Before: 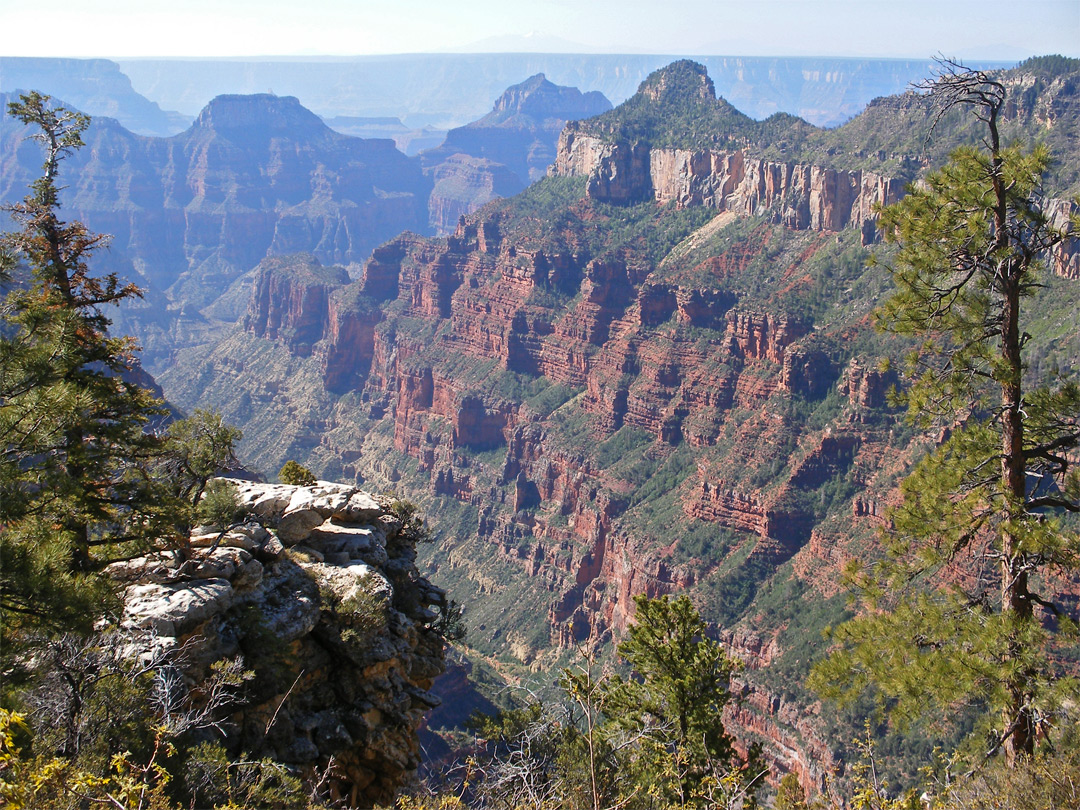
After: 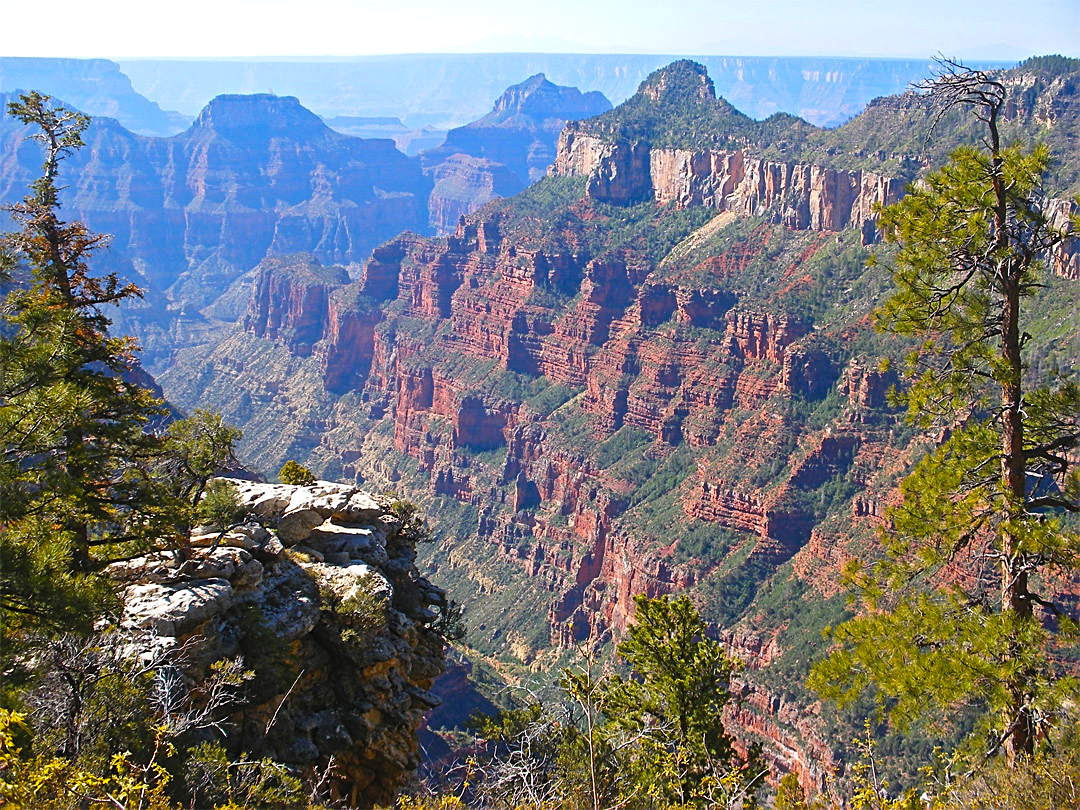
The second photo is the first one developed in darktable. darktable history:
color balance rgb: linear chroma grading › global chroma 15.611%, perceptual saturation grading › global saturation 25.417%, perceptual brilliance grading › highlights 2.853%
exposure: black level correction -0.003, exposure 0.046 EV, compensate highlight preservation false
sharpen: on, module defaults
